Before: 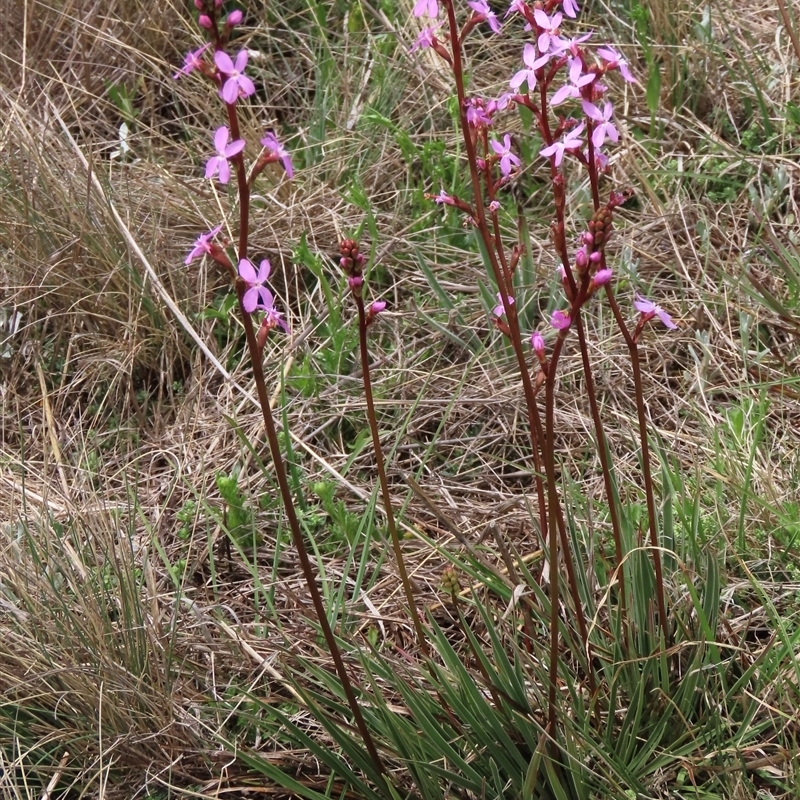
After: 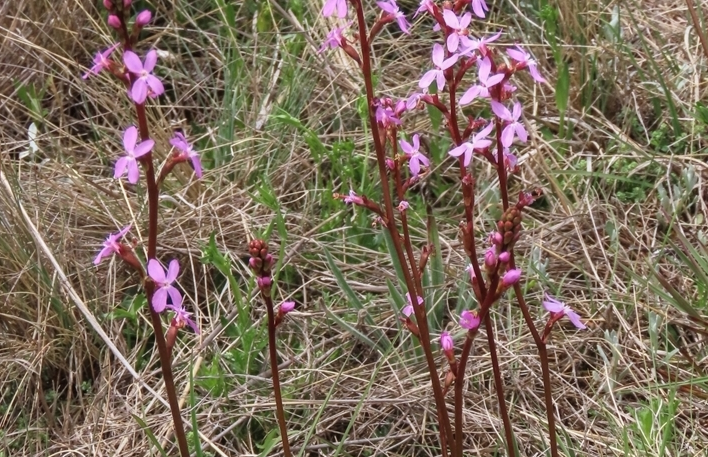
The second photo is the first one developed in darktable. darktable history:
crop and rotate: left 11.434%, bottom 42.828%
local contrast: detail 110%
